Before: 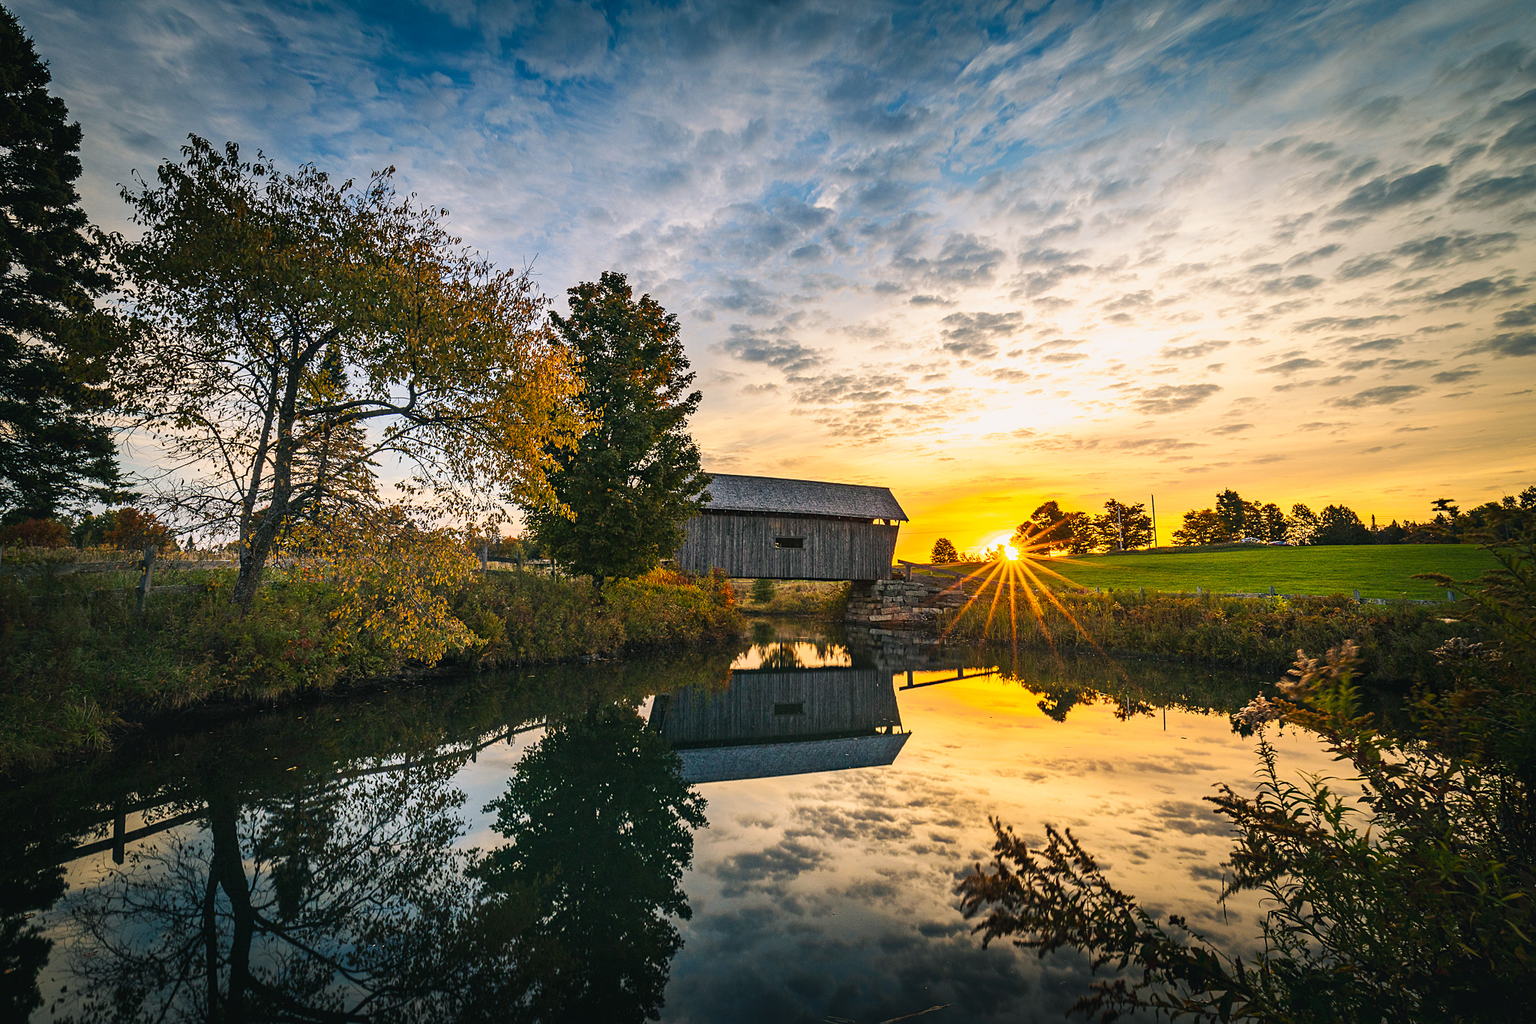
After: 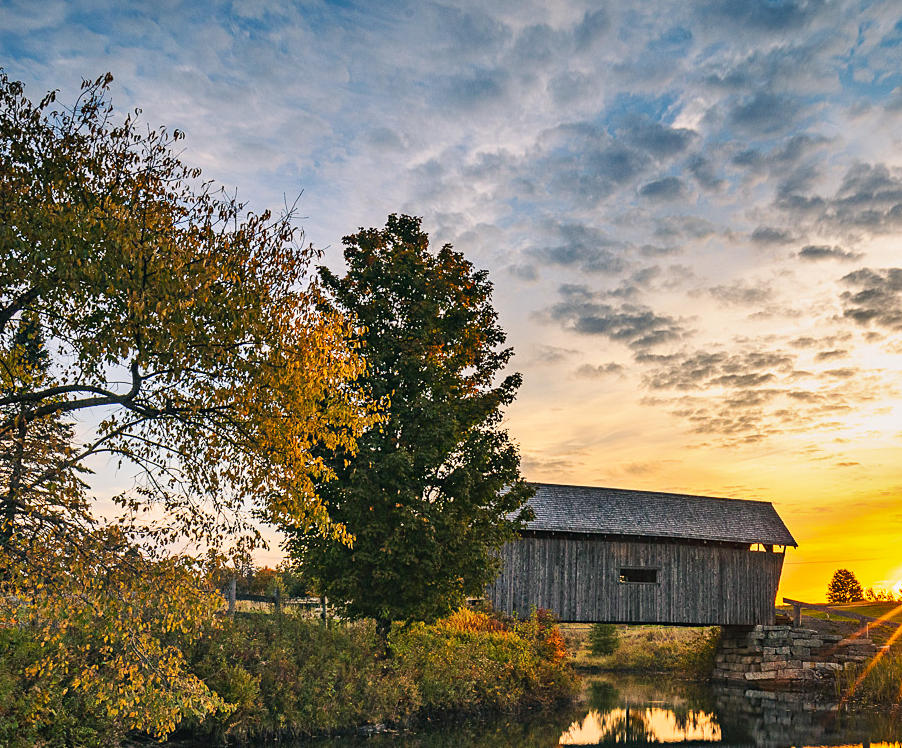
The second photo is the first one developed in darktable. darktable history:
crop: left 20.248%, top 10.86%, right 35.675%, bottom 34.321%
shadows and highlights: low approximation 0.01, soften with gaussian
